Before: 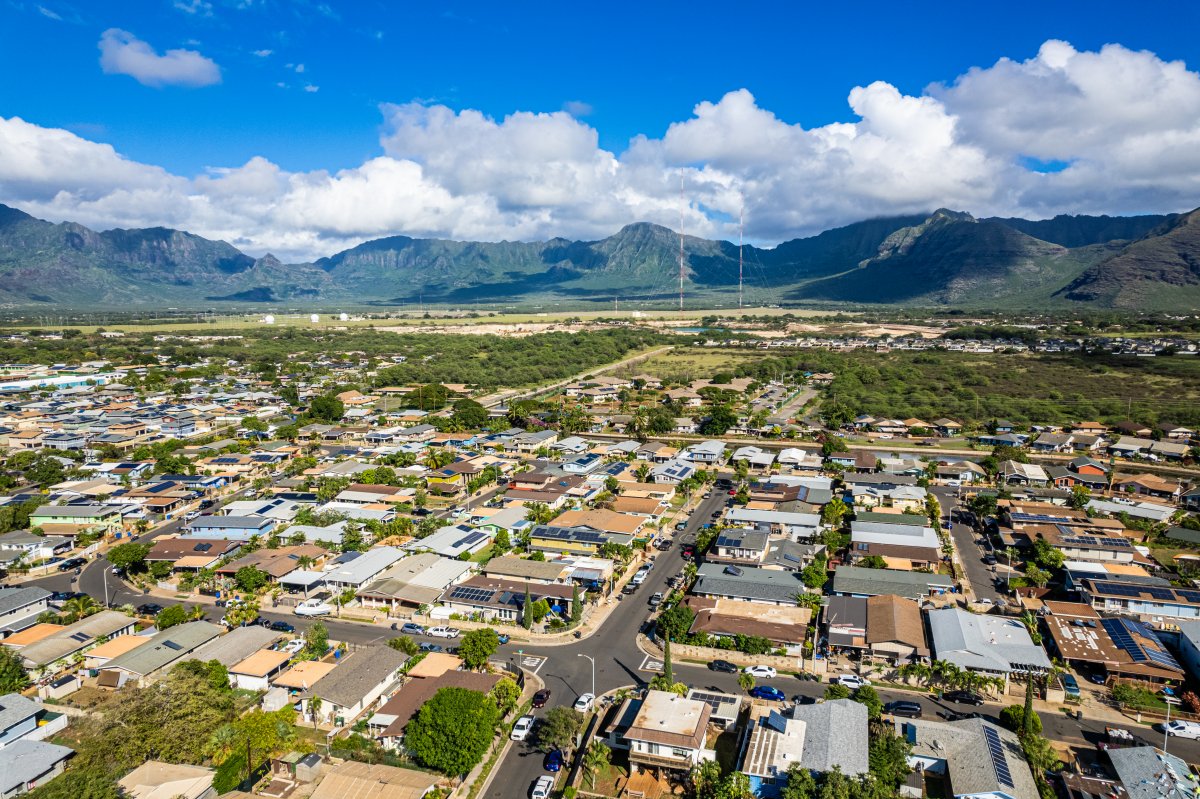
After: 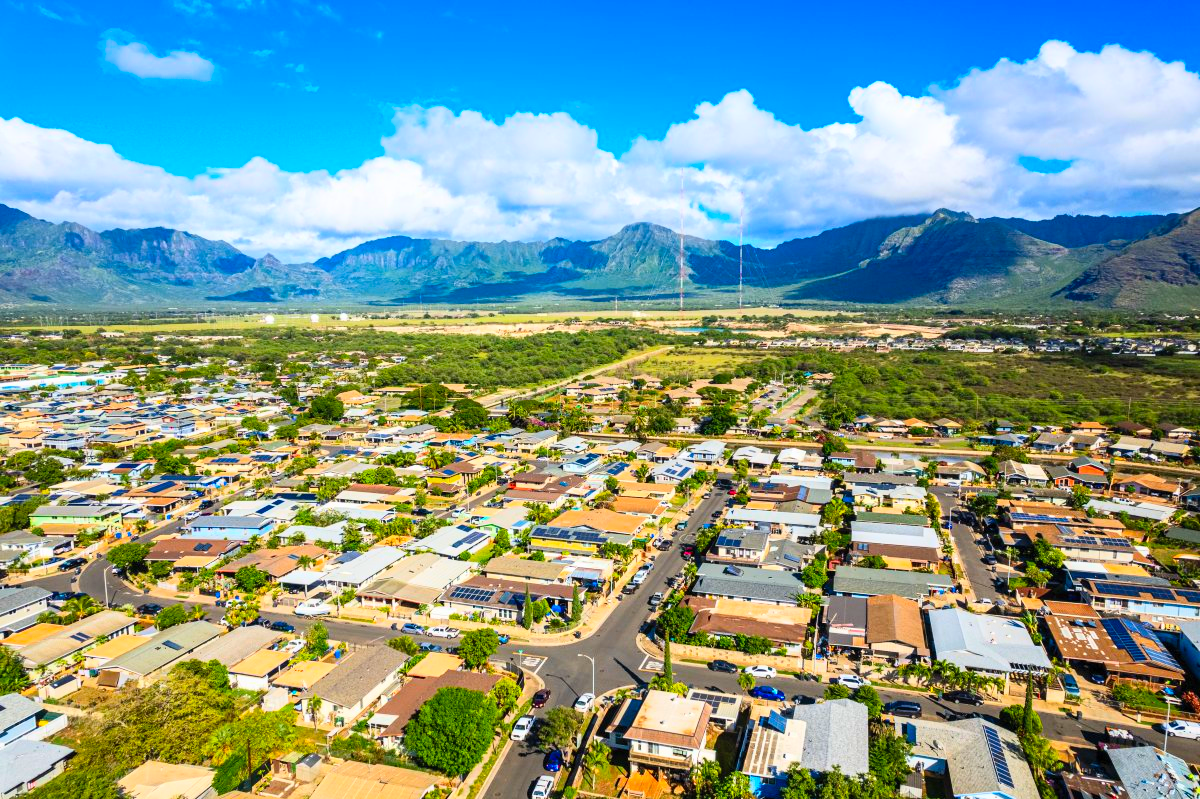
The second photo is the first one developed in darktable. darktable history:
contrast brightness saturation: contrast 0.201, brightness 0.192, saturation 0.79
